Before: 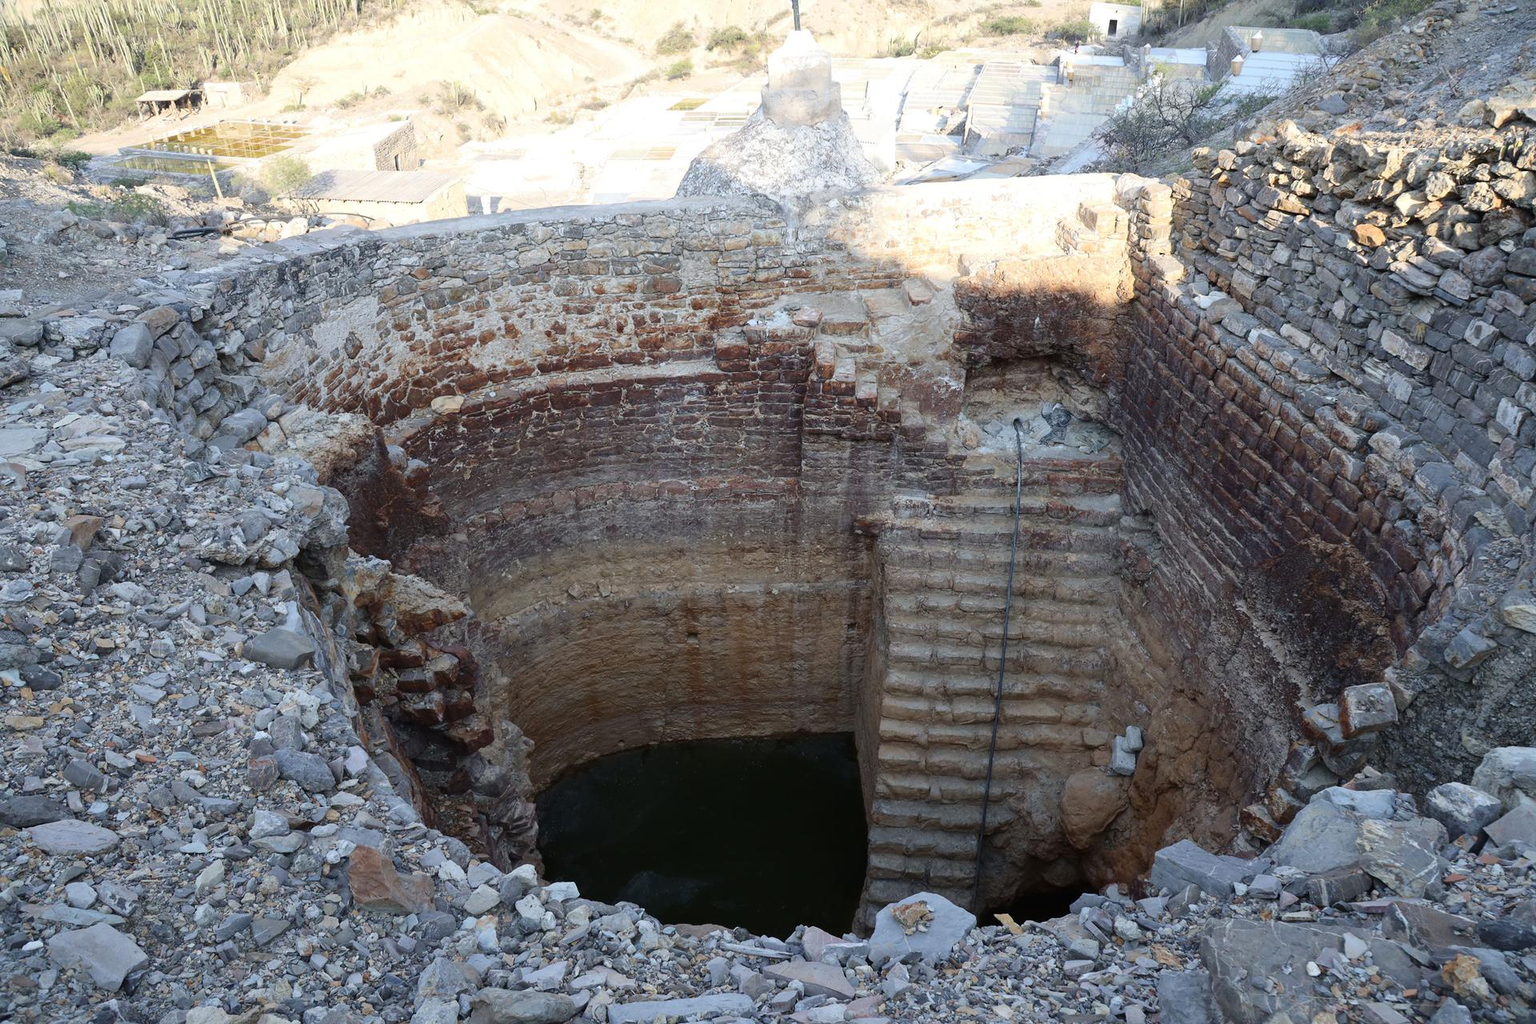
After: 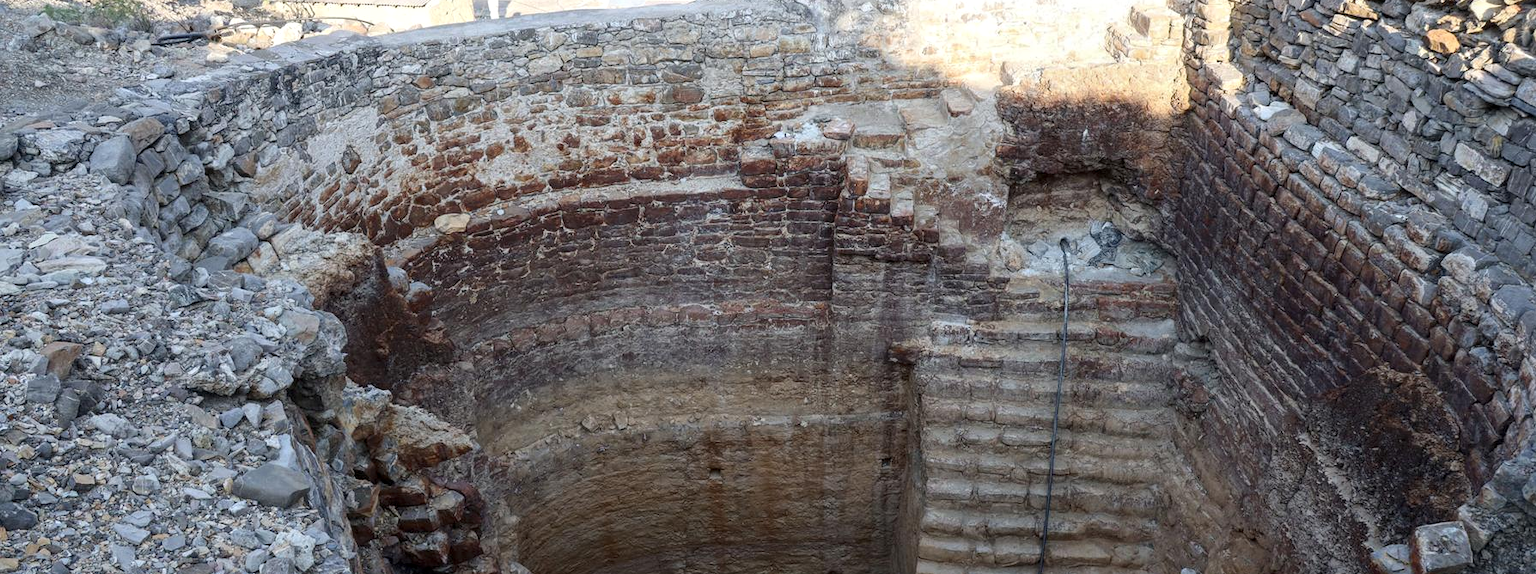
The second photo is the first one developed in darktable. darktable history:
crop: left 1.744%, top 19.225%, right 5.069%, bottom 28.357%
local contrast: on, module defaults
